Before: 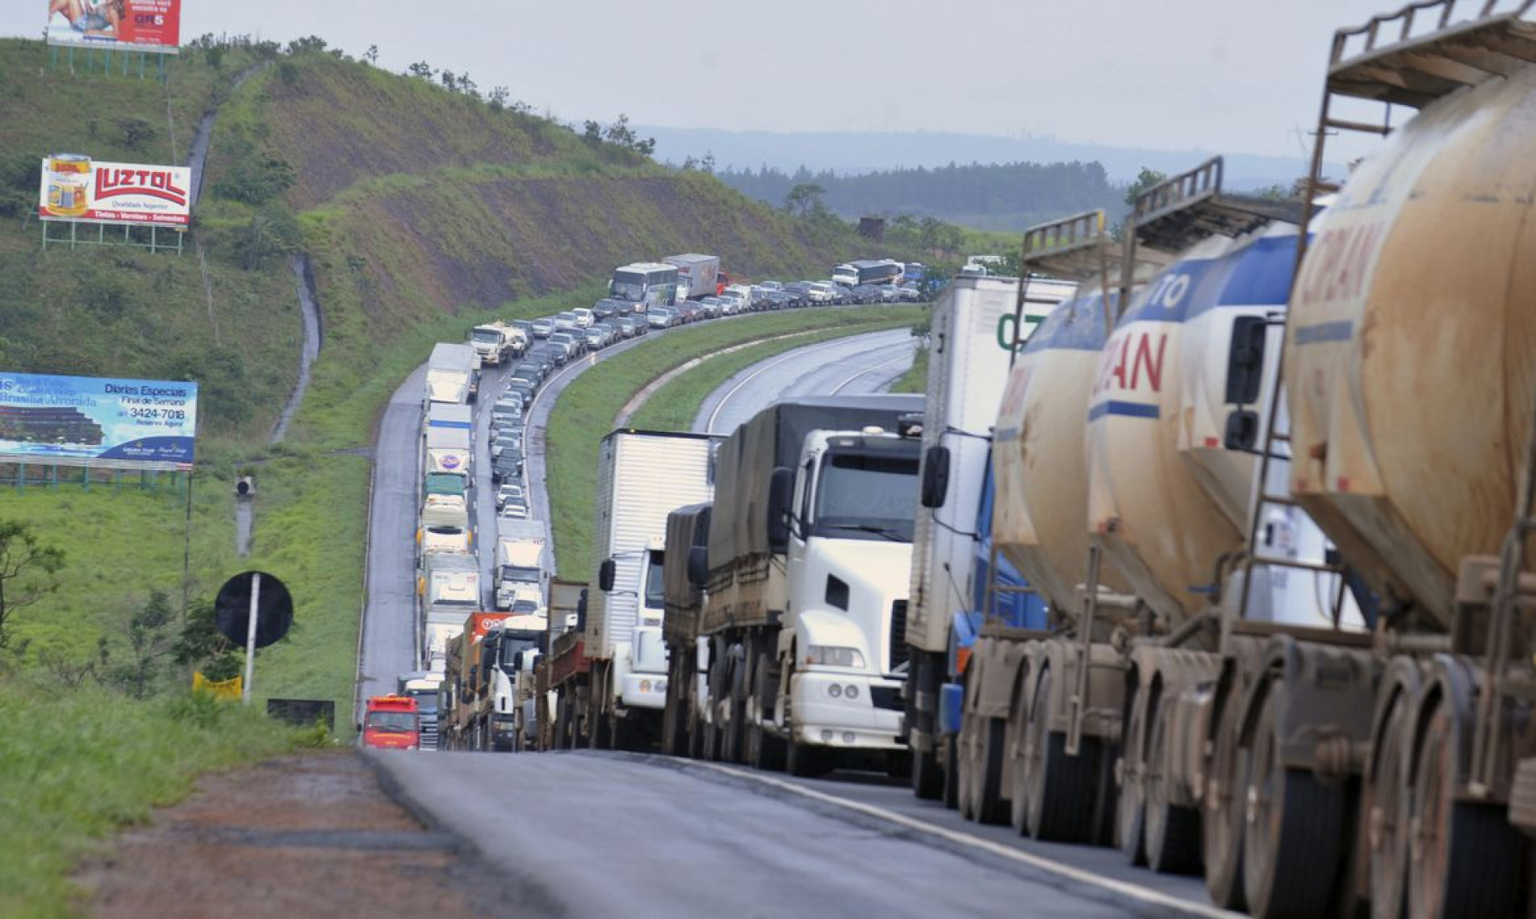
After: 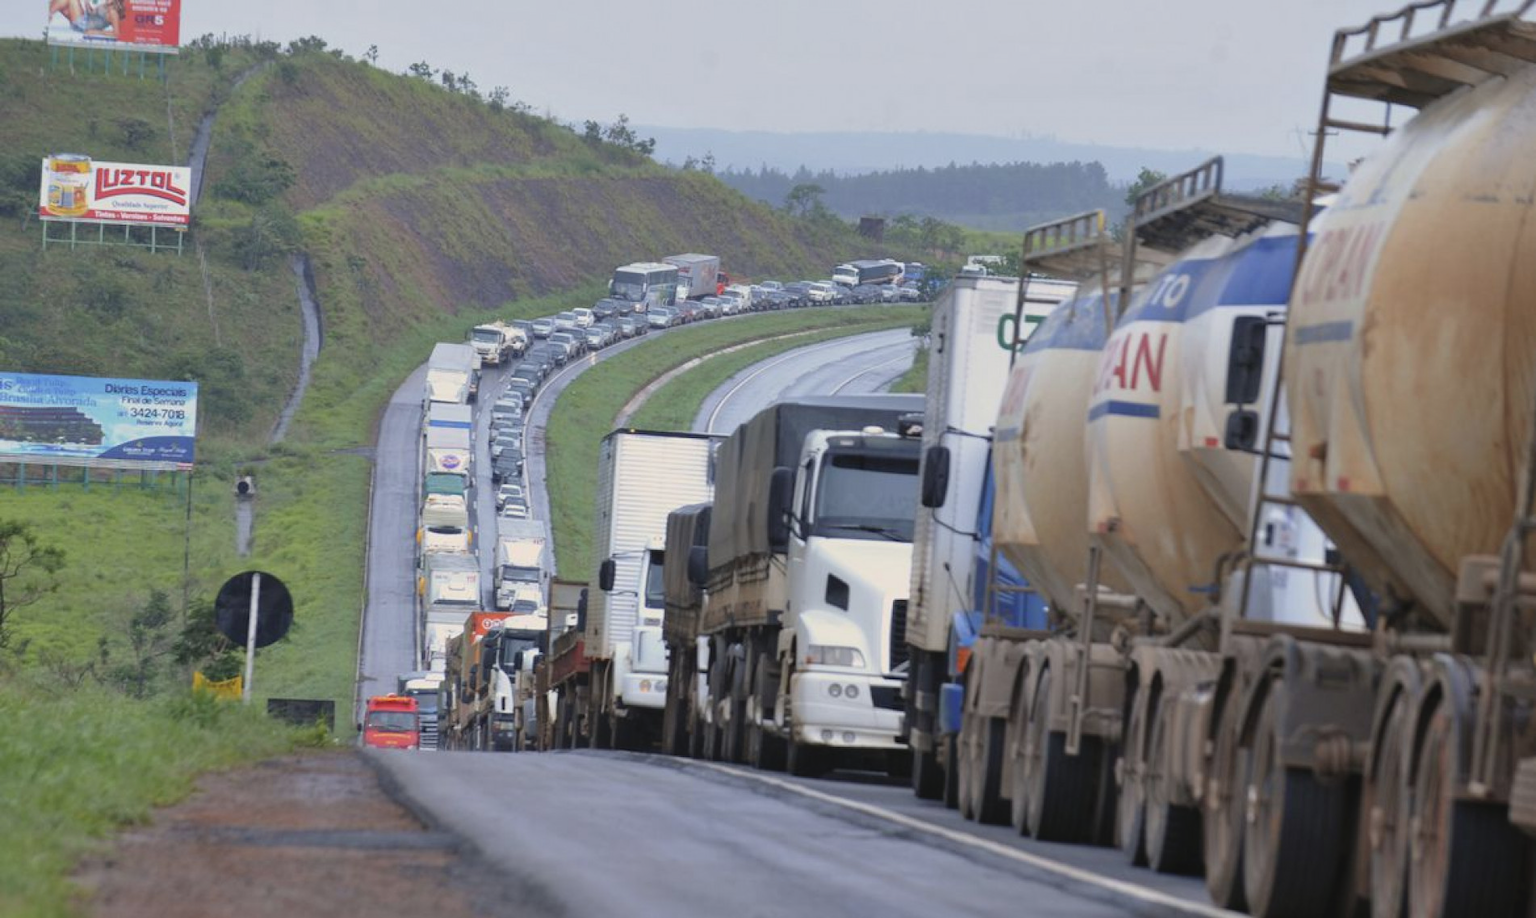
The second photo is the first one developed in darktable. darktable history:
contrast brightness saturation: contrast -0.098, saturation -0.099
